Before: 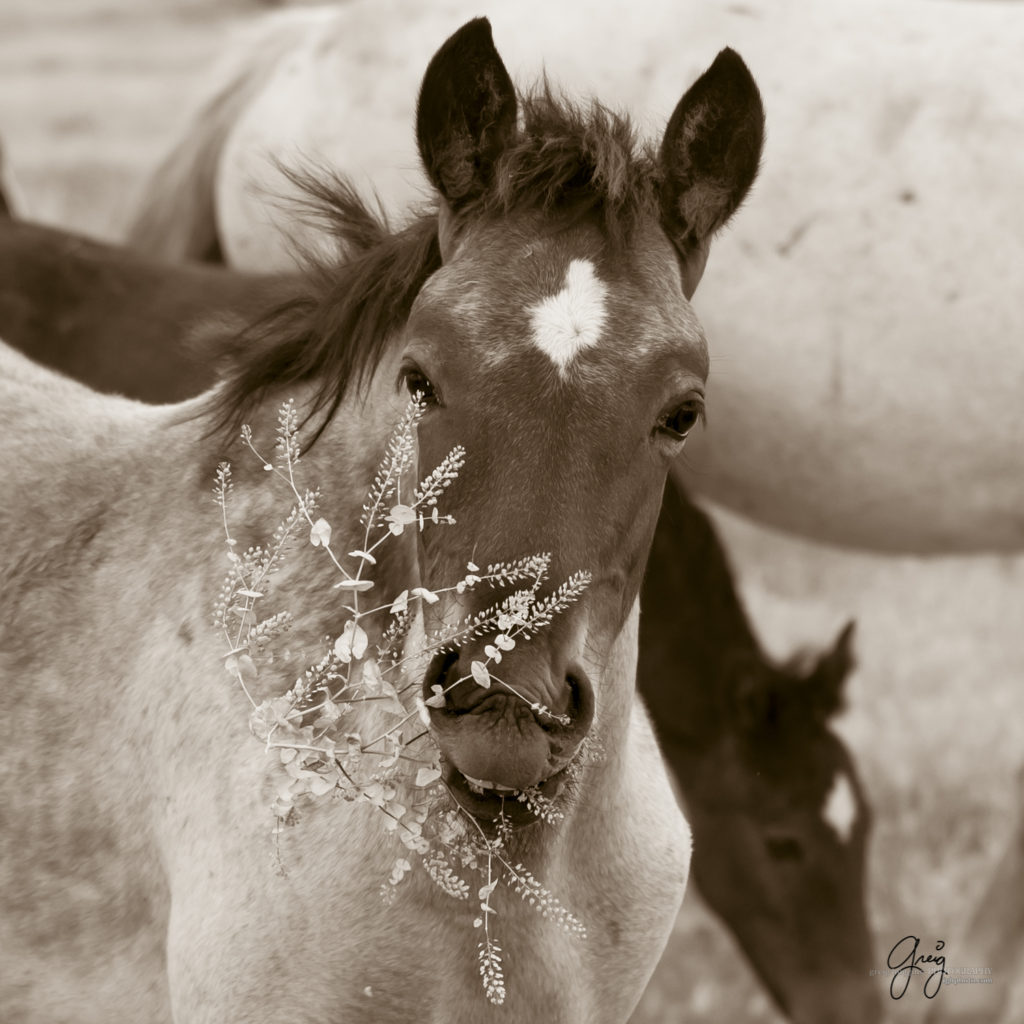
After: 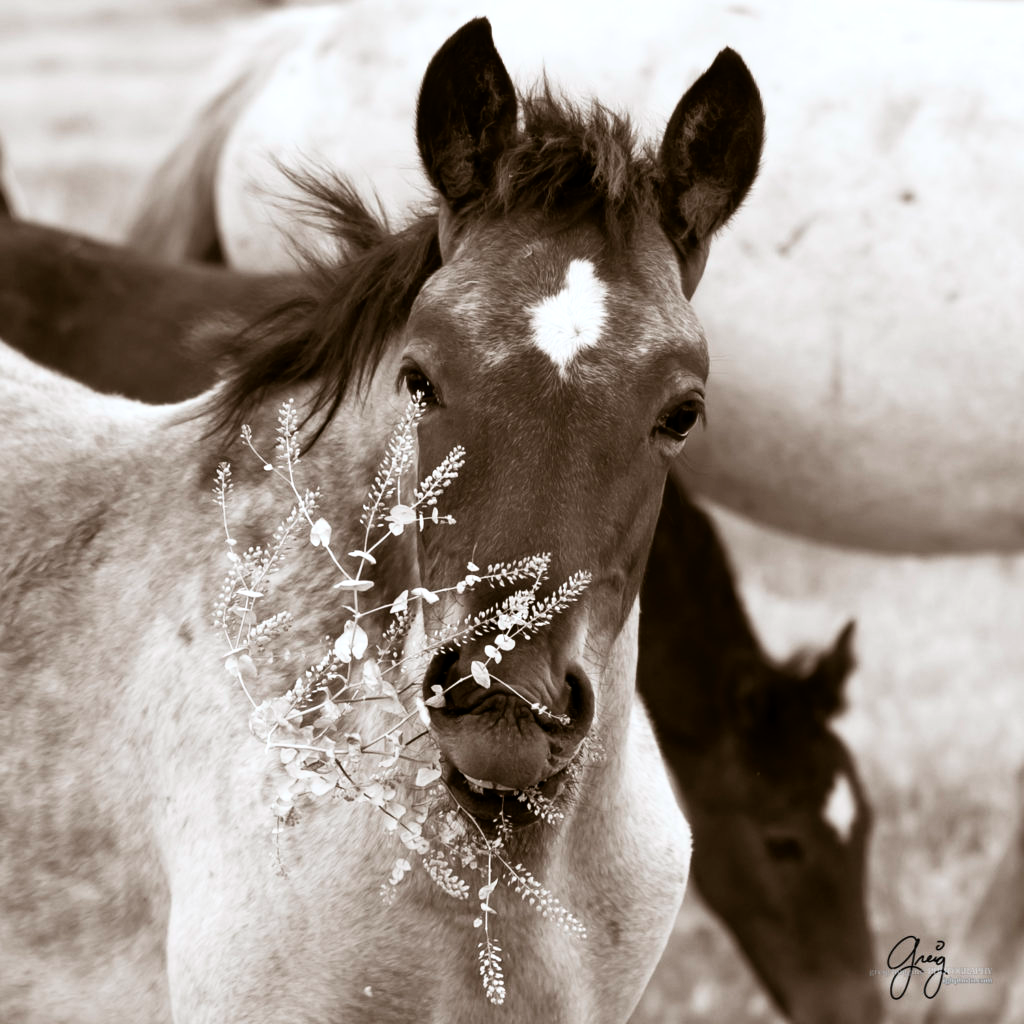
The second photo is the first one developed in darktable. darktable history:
white balance: red 0.967, blue 1.049
tone equalizer: -8 EV -0.417 EV, -7 EV -0.389 EV, -6 EV -0.333 EV, -5 EV -0.222 EV, -3 EV 0.222 EV, -2 EV 0.333 EV, -1 EV 0.389 EV, +0 EV 0.417 EV, edges refinement/feathering 500, mask exposure compensation -1.57 EV, preserve details no
rgb curve: curves: ch0 [(0, 0) (0.078, 0.051) (0.929, 0.956) (1, 1)], compensate middle gray true
